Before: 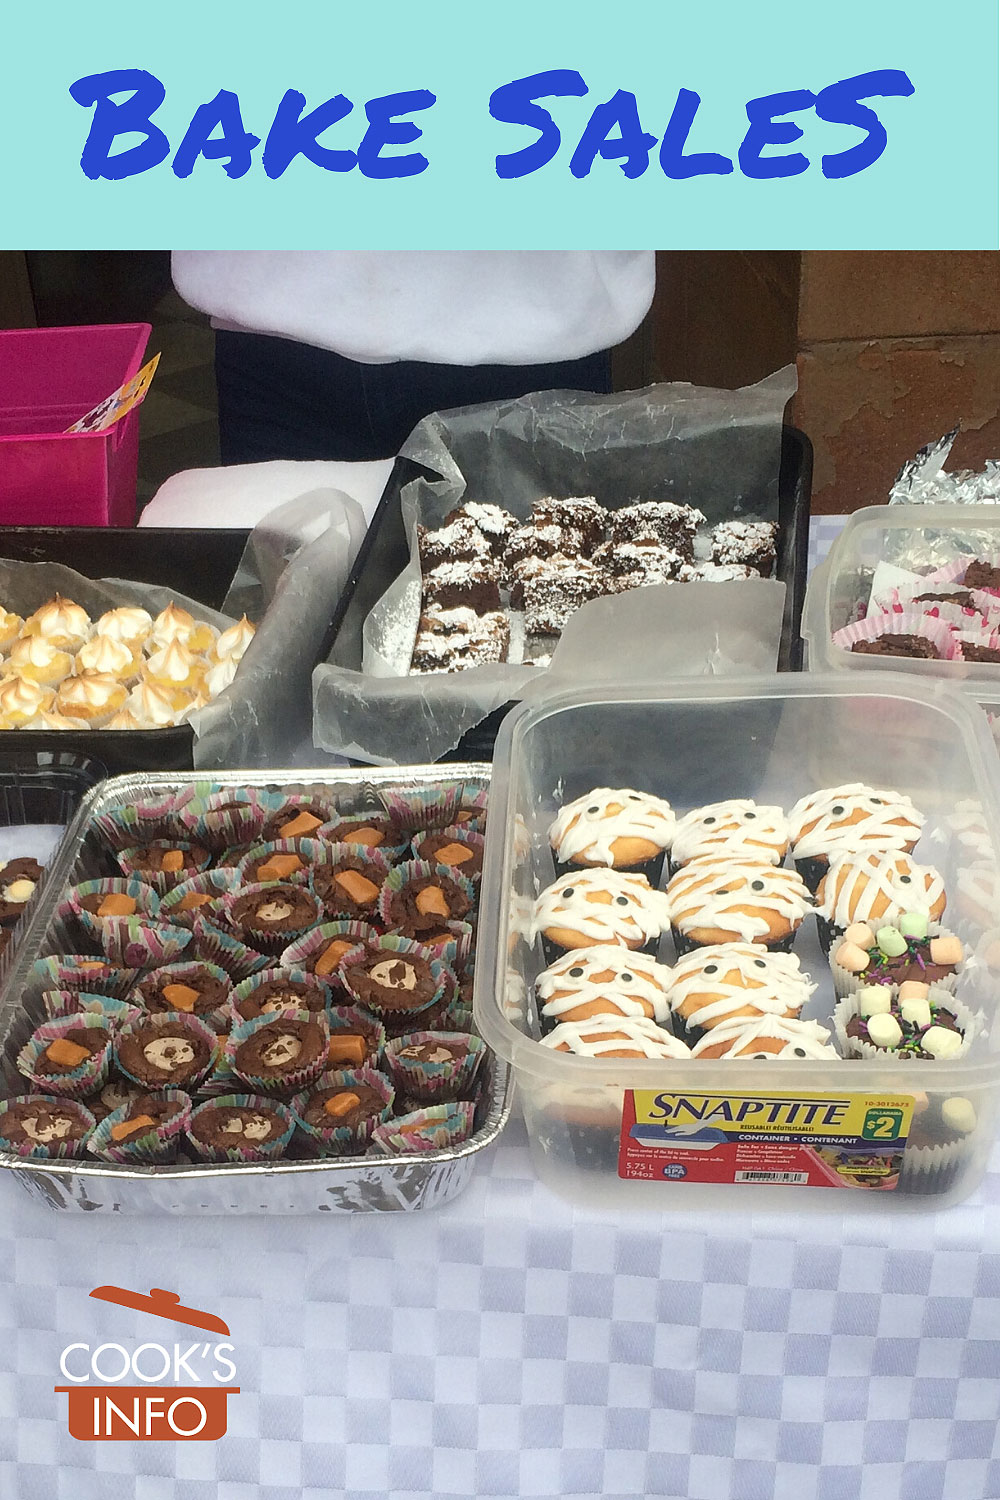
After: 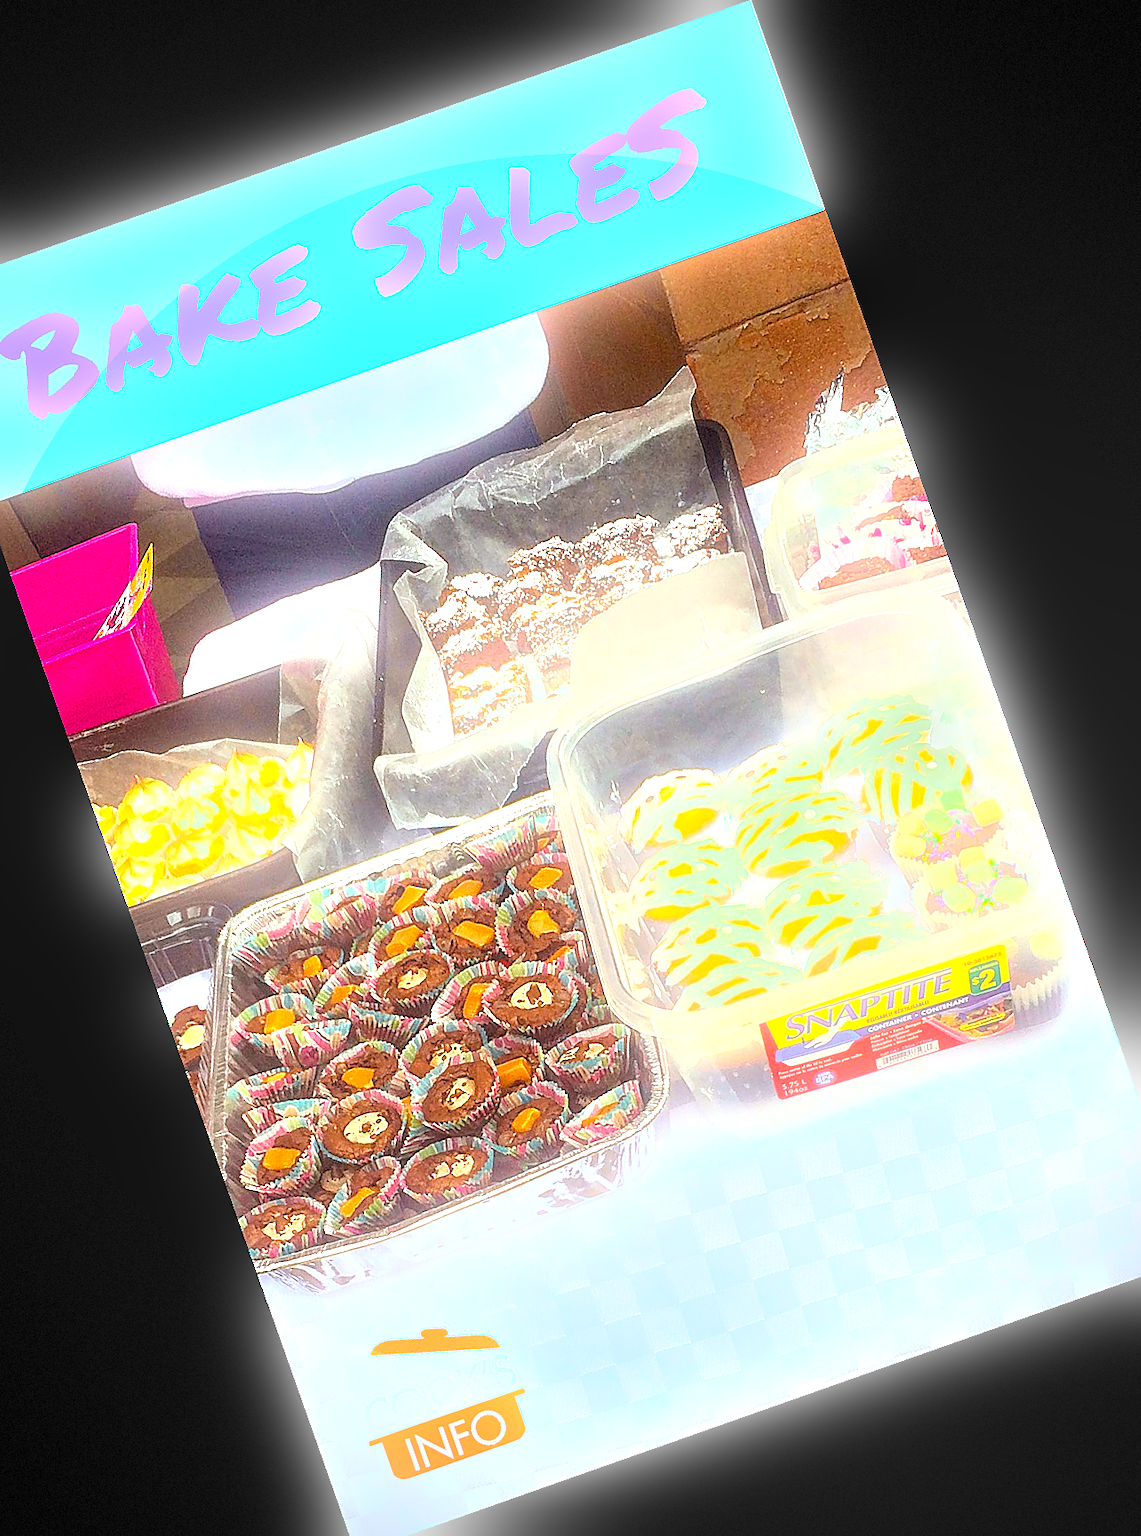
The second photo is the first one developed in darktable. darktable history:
vignetting: dithering 8-bit output, unbound false
color balance rgb: perceptual saturation grading › global saturation 36%, perceptual brilliance grading › global brilliance 10%, global vibrance 20%
exposure: black level correction 0.001, exposure 1.129 EV, compensate exposure bias true, compensate highlight preservation false
local contrast: on, module defaults
bloom: size 9%, threshold 100%, strength 7%
sharpen: radius 1.4, amount 1.25, threshold 0.7
rgb levels: mode RGB, independent channels, levels [[0, 0.474, 1], [0, 0.5, 1], [0, 0.5, 1]]
crop and rotate: angle 19.43°, left 6.812%, right 4.125%, bottom 1.087%
